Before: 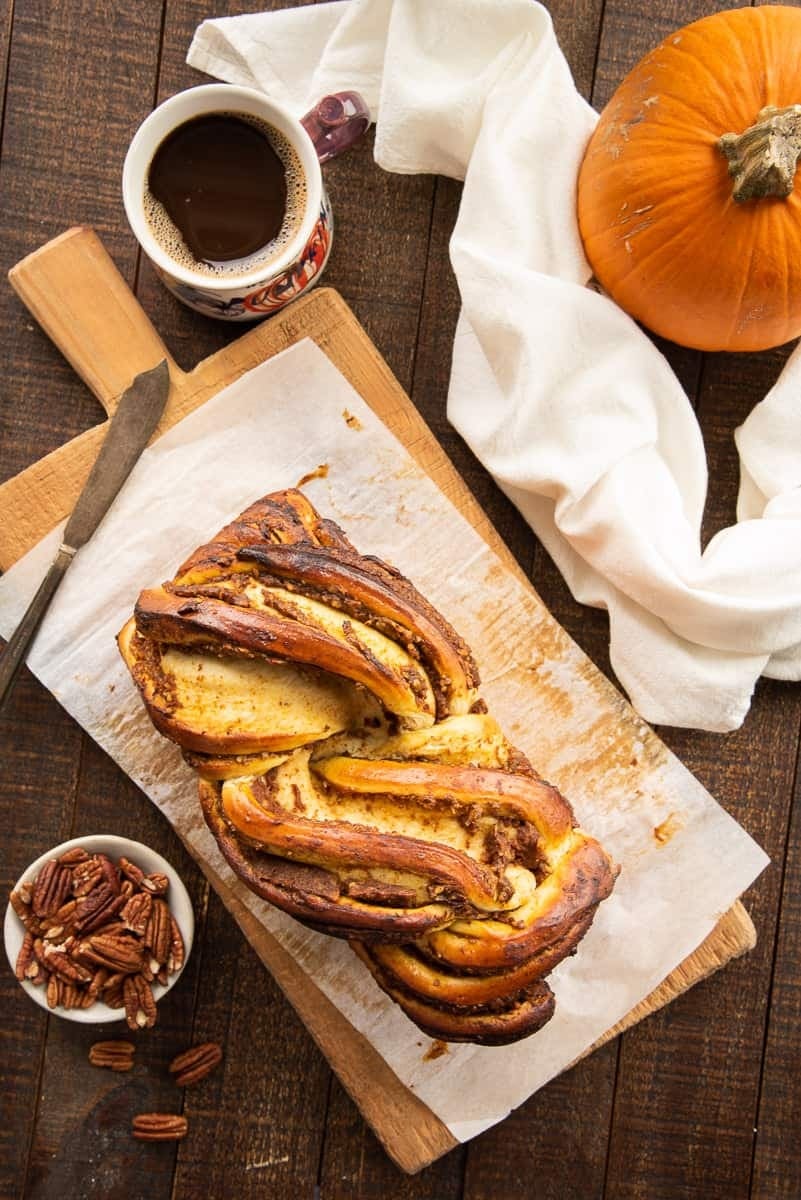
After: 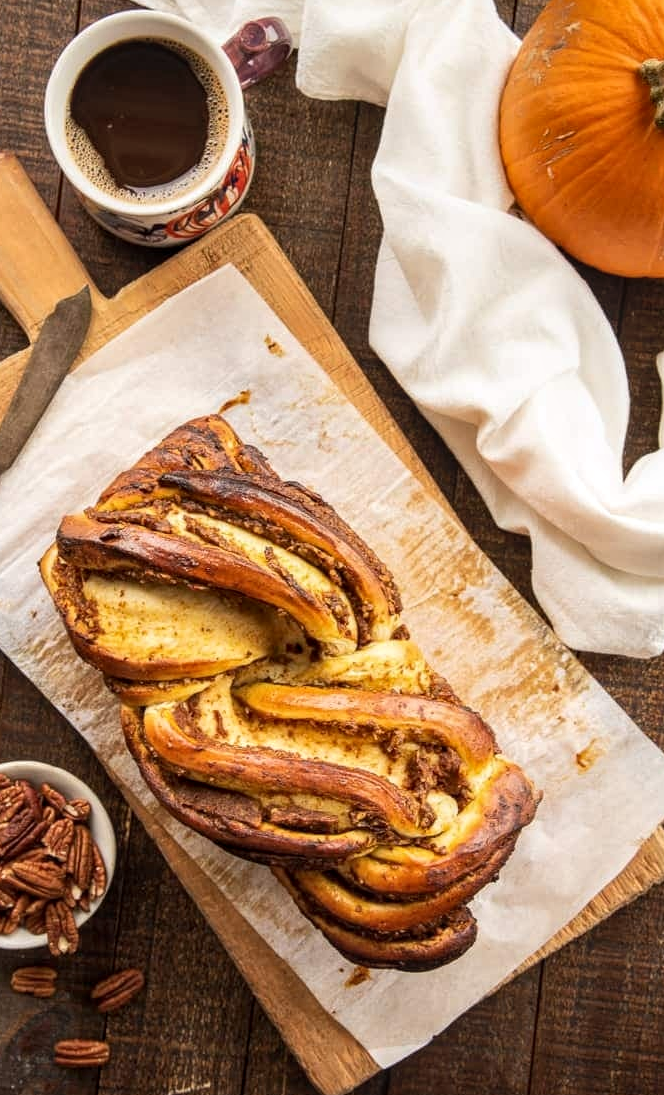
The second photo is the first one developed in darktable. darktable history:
local contrast: on, module defaults
crop: left 9.826%, top 6.222%, right 7.253%, bottom 2.509%
